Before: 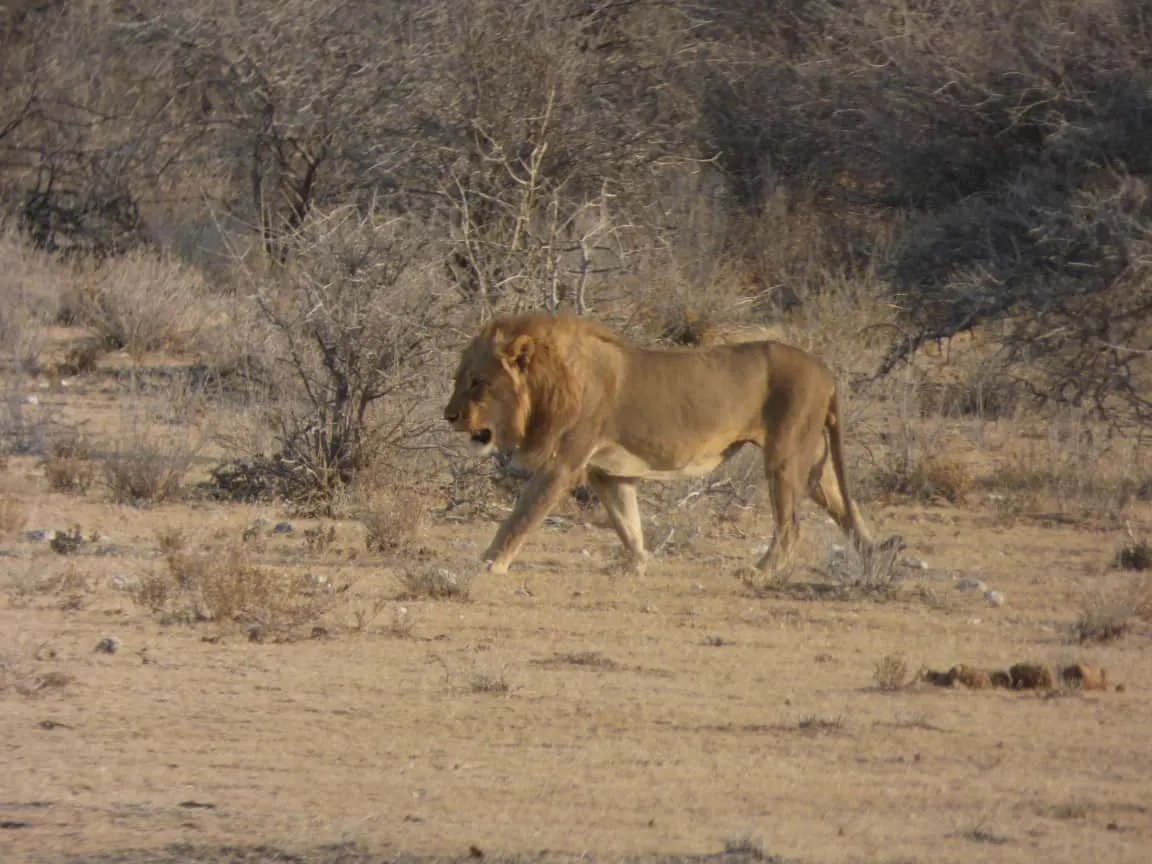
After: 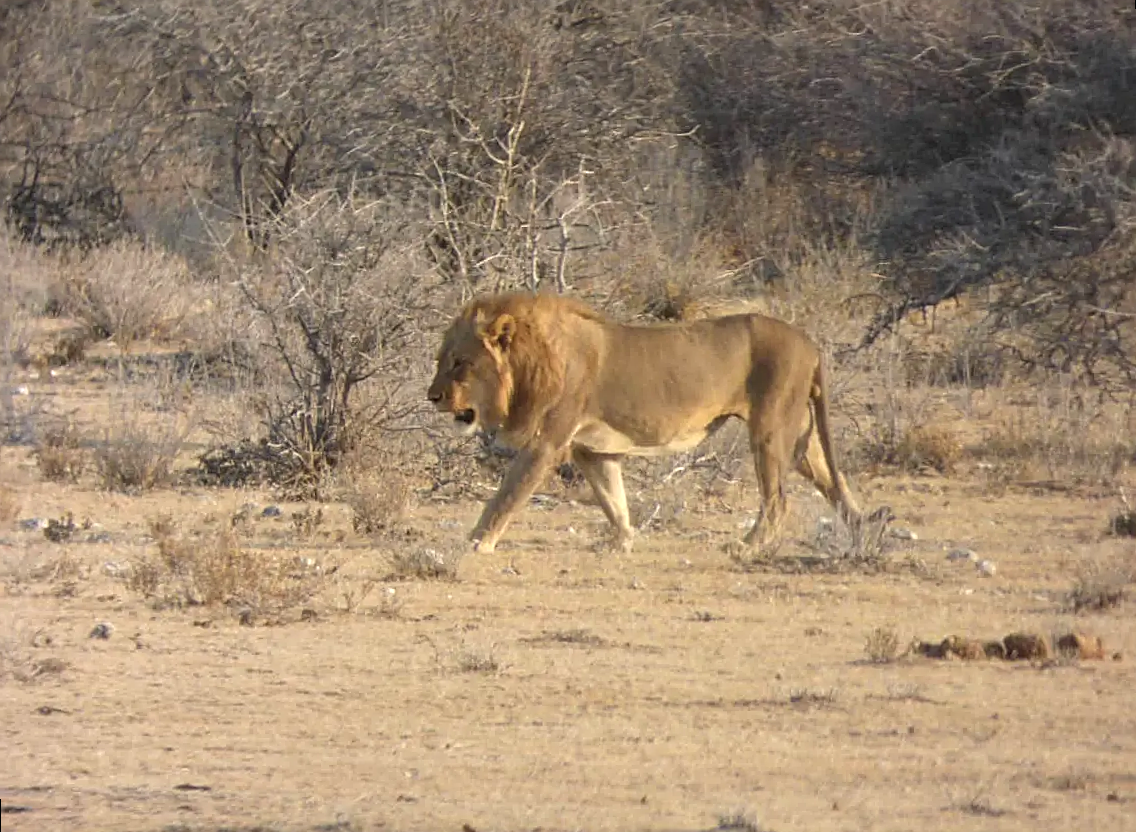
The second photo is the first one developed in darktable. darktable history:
exposure: exposure 0.6 EV, compensate highlight preservation false
rotate and perspective: rotation -1.32°, lens shift (horizontal) -0.031, crop left 0.015, crop right 0.985, crop top 0.047, crop bottom 0.982
sharpen: on, module defaults
